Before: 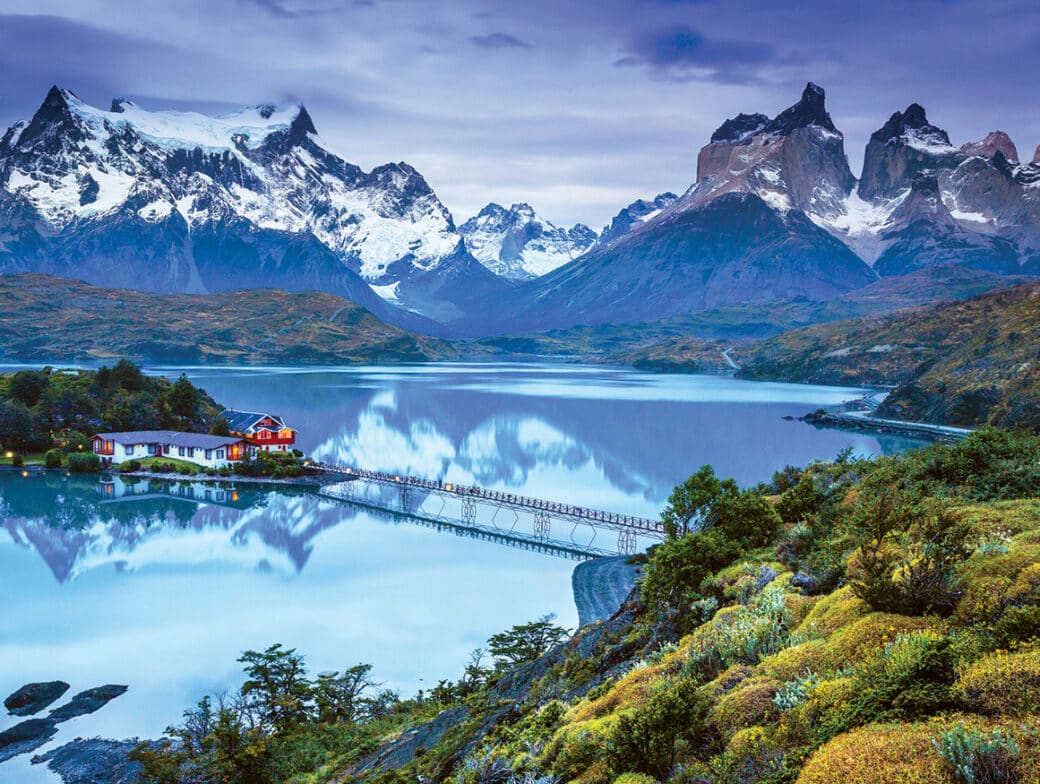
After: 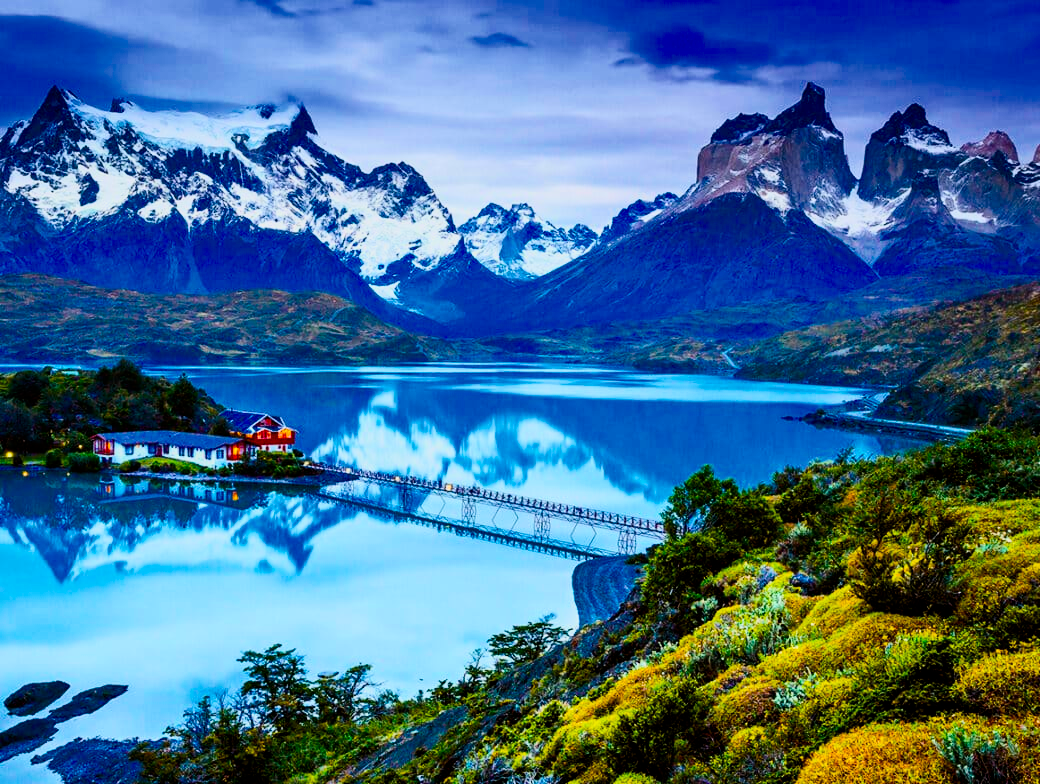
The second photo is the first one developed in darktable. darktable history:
color balance rgb: linear chroma grading › global chroma 15%, perceptual saturation grading › global saturation 30%
contrast brightness saturation: contrast 0.28
filmic rgb: black relative exposure -7.6 EV, white relative exposure 4.64 EV, threshold 3 EV, target black luminance 0%, hardness 3.55, latitude 50.51%, contrast 1.033, highlights saturation mix 10%, shadows ↔ highlights balance -0.198%, color science v4 (2020), enable highlight reconstruction true
